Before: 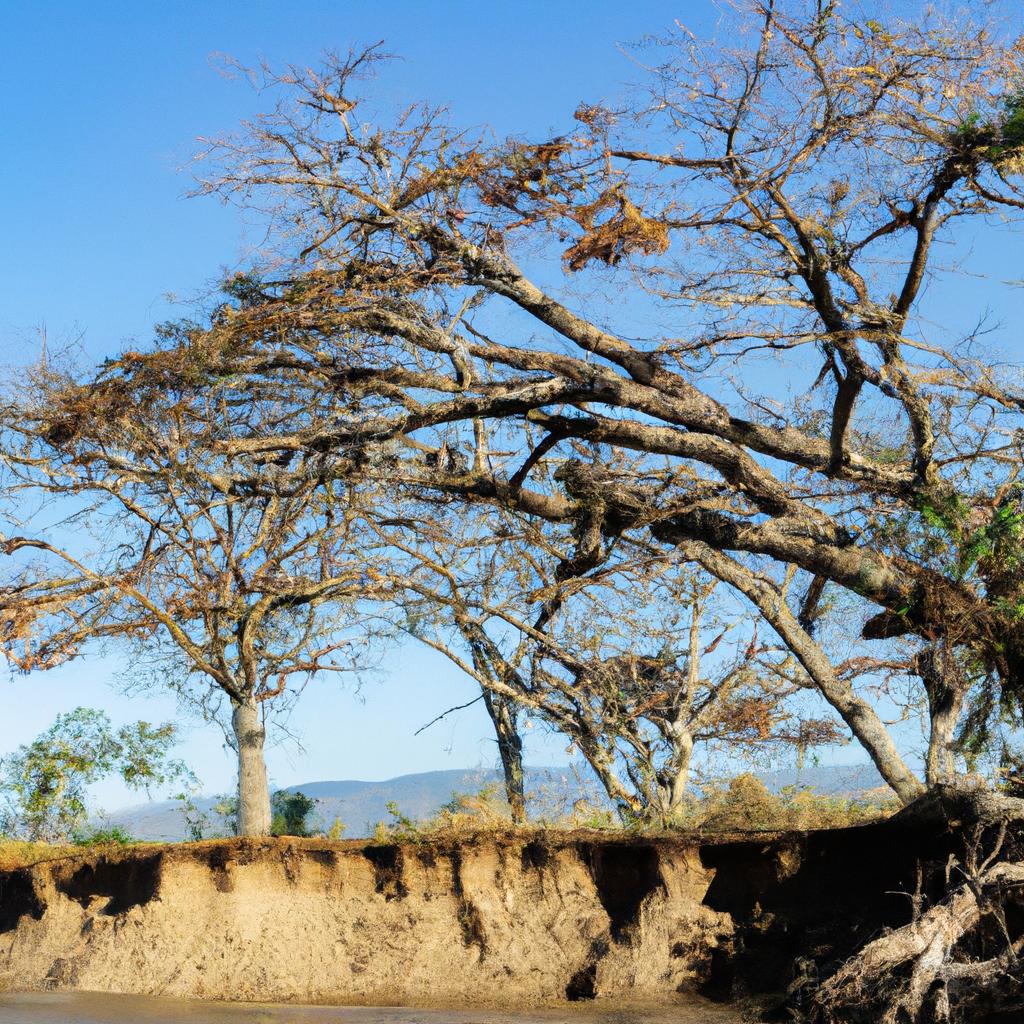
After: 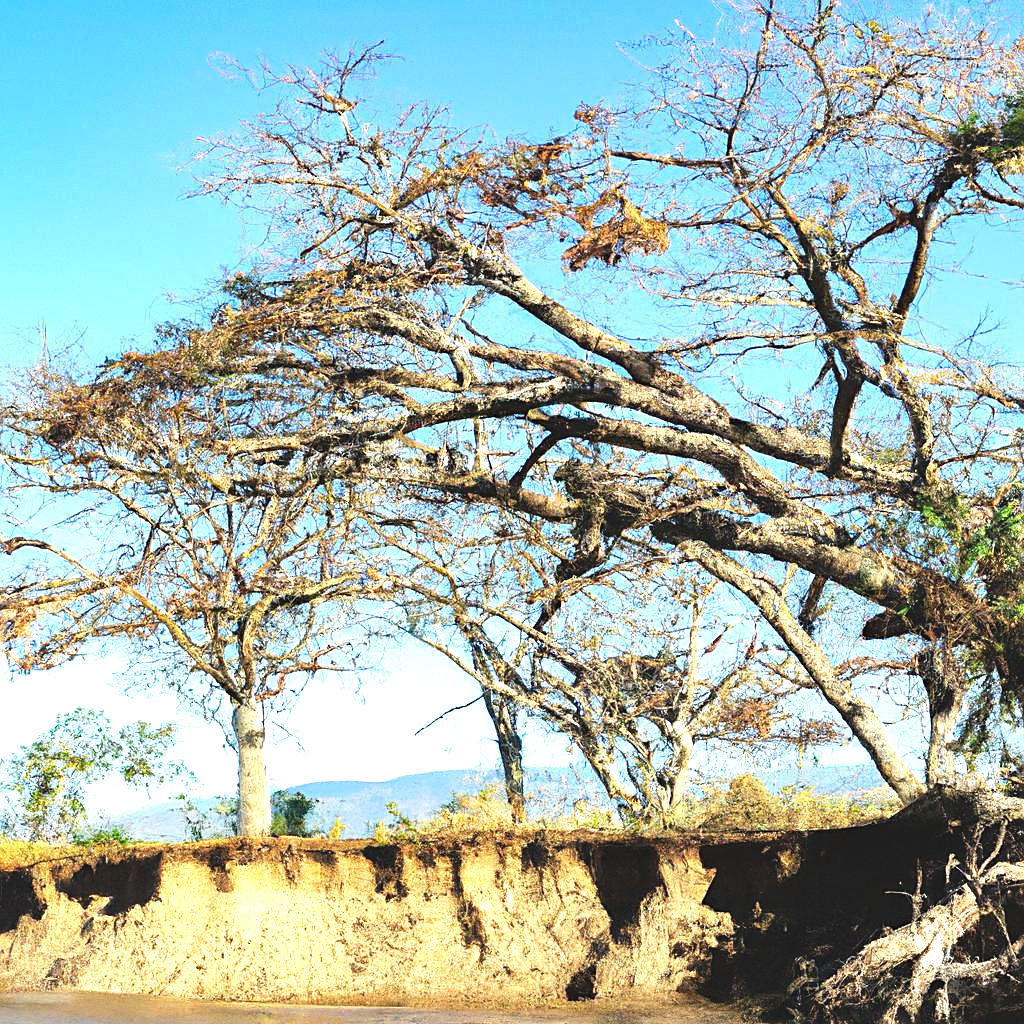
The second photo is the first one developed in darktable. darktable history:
sharpen: on, module defaults
haze removal: compatibility mode true, adaptive false
color correction: highlights a* -0.257, highlights b* -0.085
exposure: black level correction -0.006, exposure 1 EV, compensate highlight preservation false
